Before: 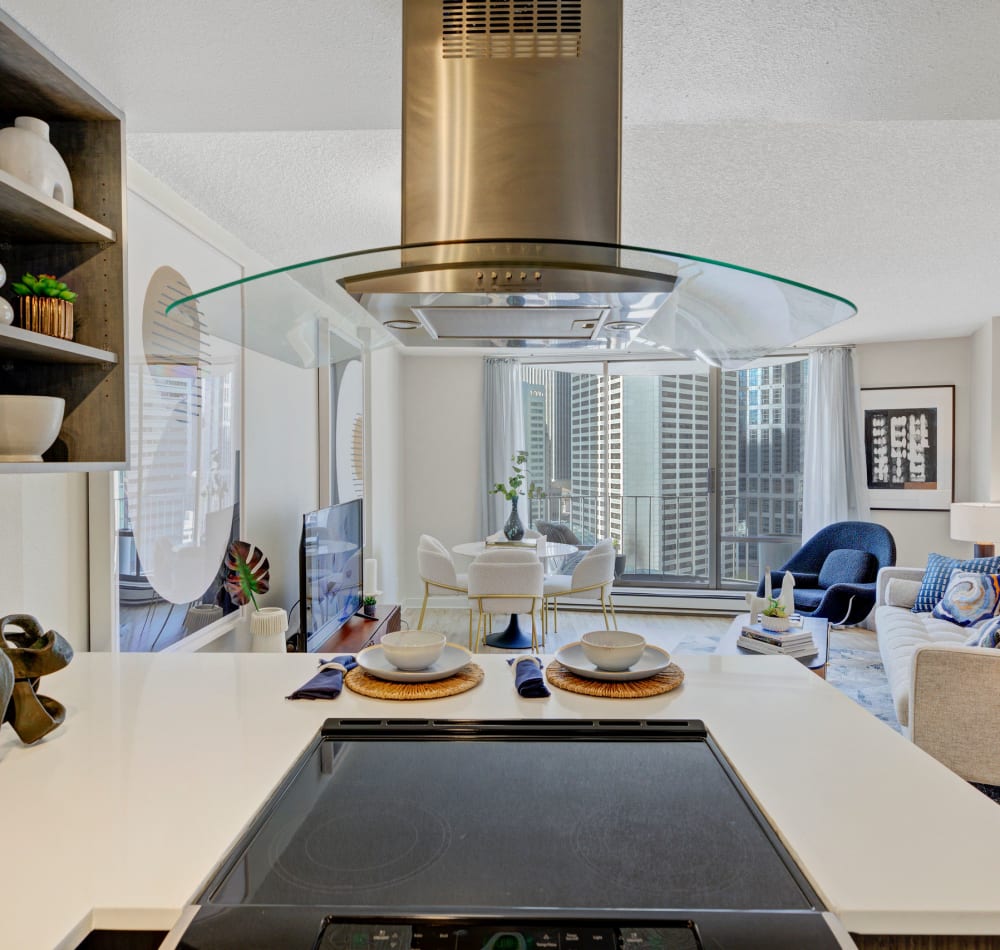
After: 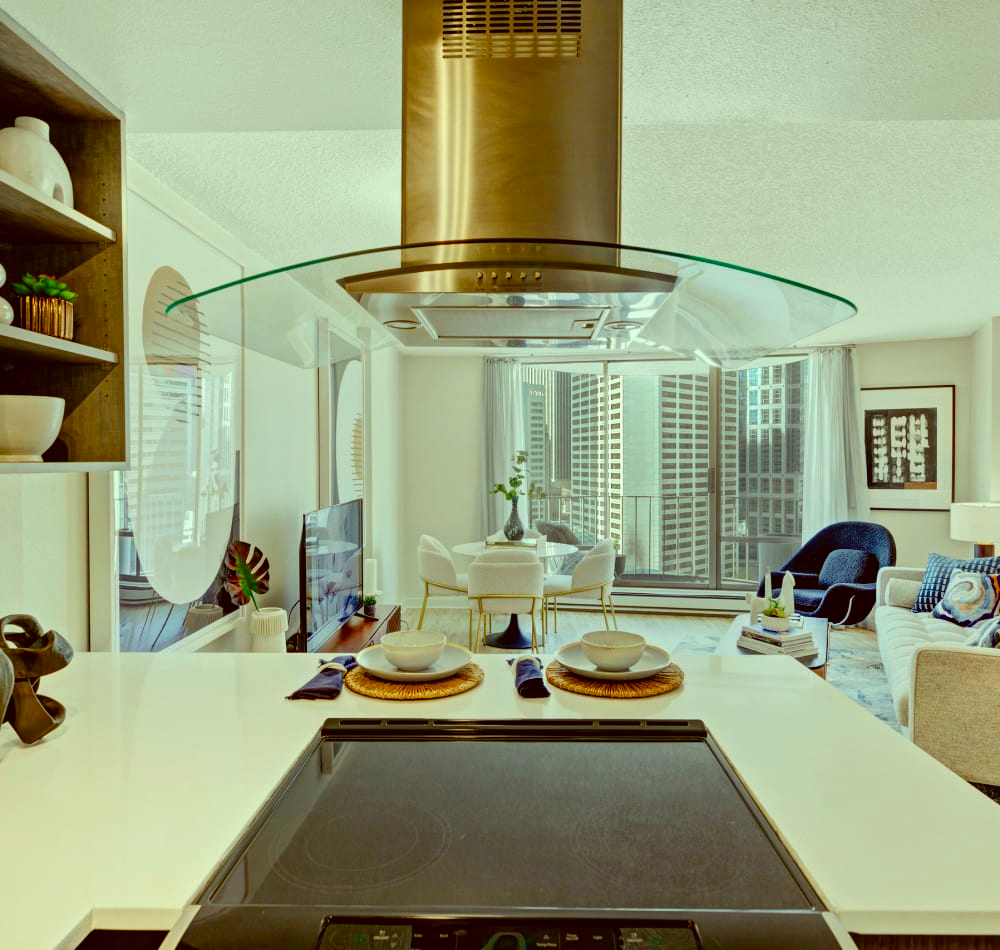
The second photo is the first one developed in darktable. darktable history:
color correction: highlights a* -0.464, highlights b* 0.173, shadows a* 4.73, shadows b* 20.57
color balance rgb: highlights gain › luminance 15.363%, highlights gain › chroma 6.906%, highlights gain › hue 122.38°, perceptual saturation grading › global saturation 20%, perceptual saturation grading › highlights -25.67%, perceptual saturation grading › shadows 25.673%, perceptual brilliance grading › global brilliance 1.584%, perceptual brilliance grading › highlights -3.704%, saturation formula JzAzBz (2021)
